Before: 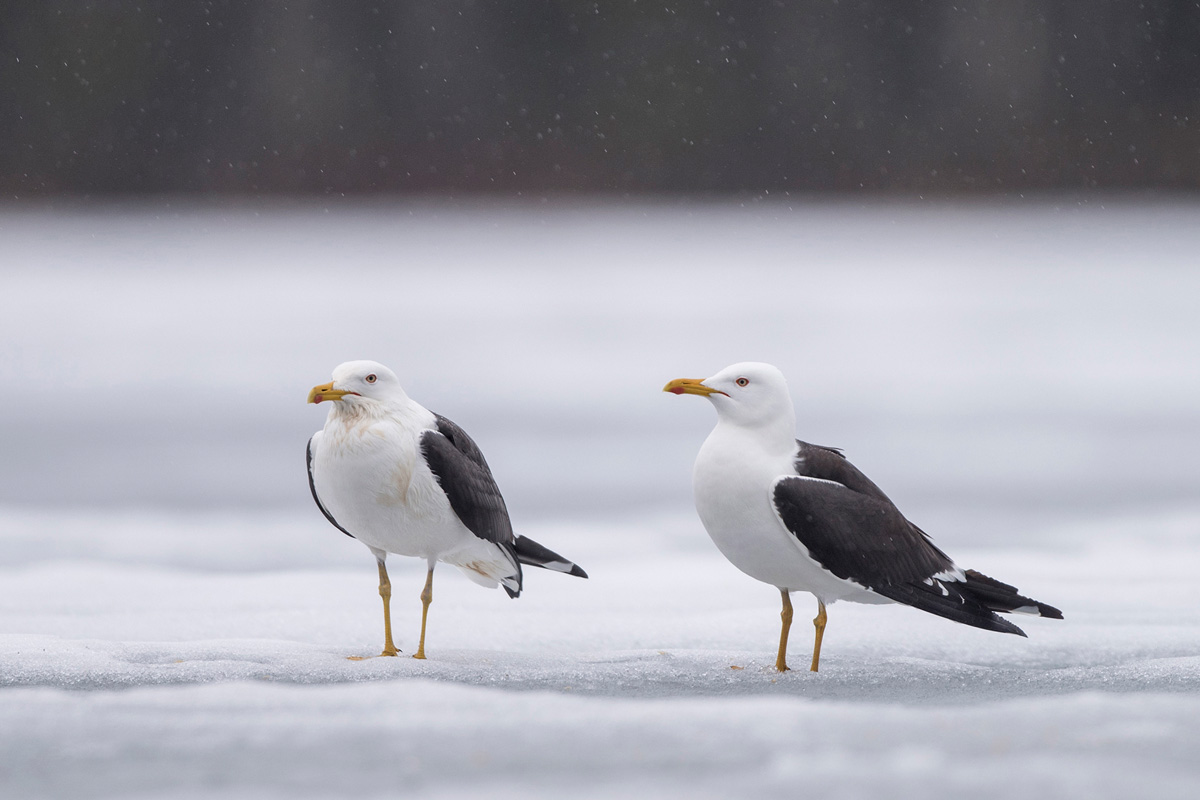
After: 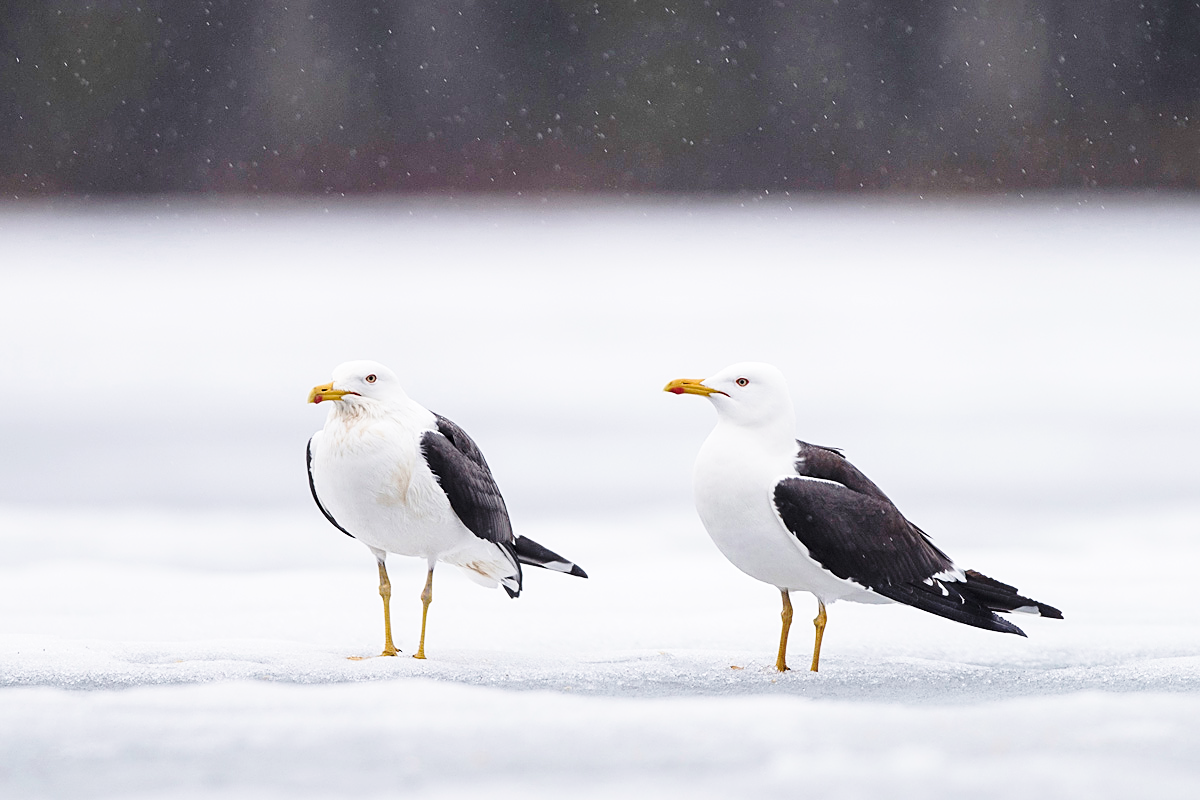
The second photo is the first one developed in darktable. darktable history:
sharpen: on, module defaults
base curve: curves: ch0 [(0, 0) (0.036, 0.037) (0.121, 0.228) (0.46, 0.76) (0.859, 0.983) (1, 1)], preserve colors none
